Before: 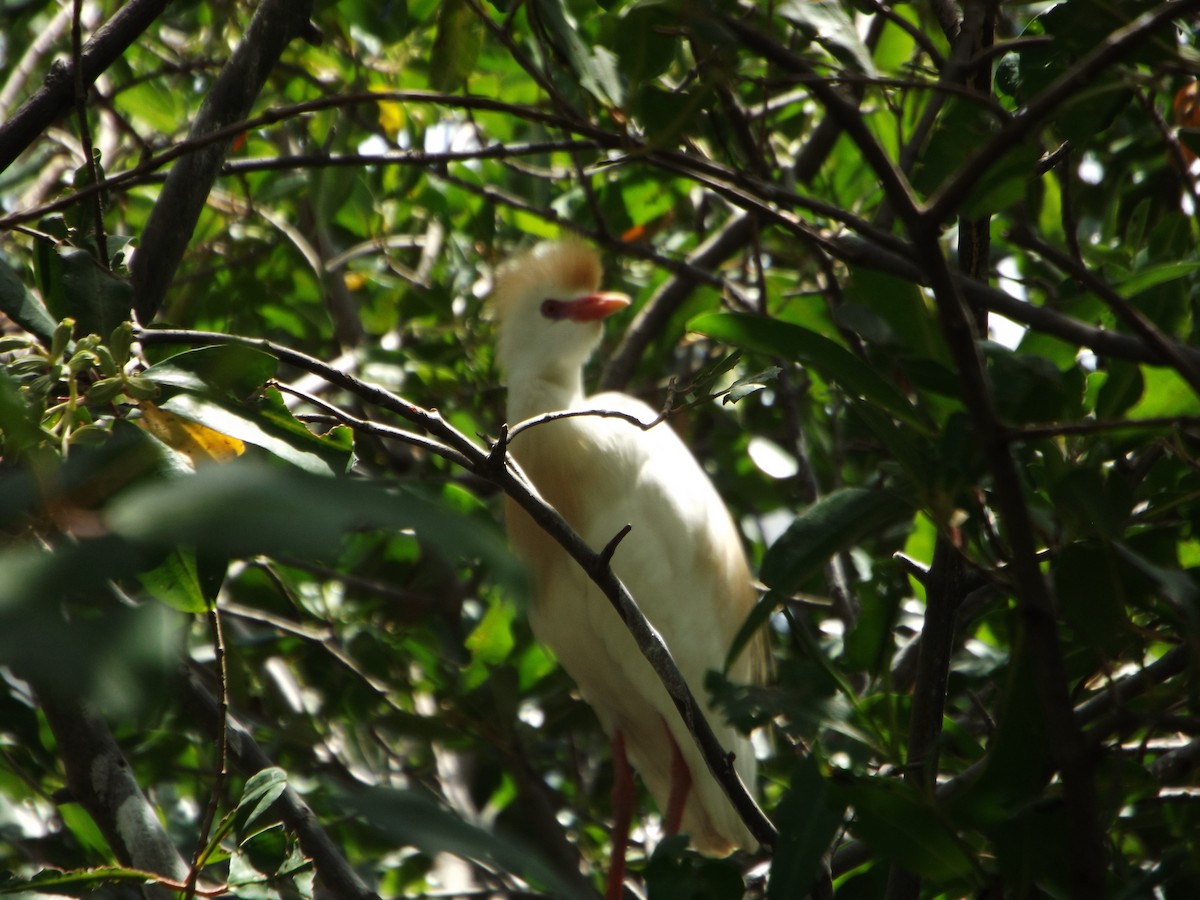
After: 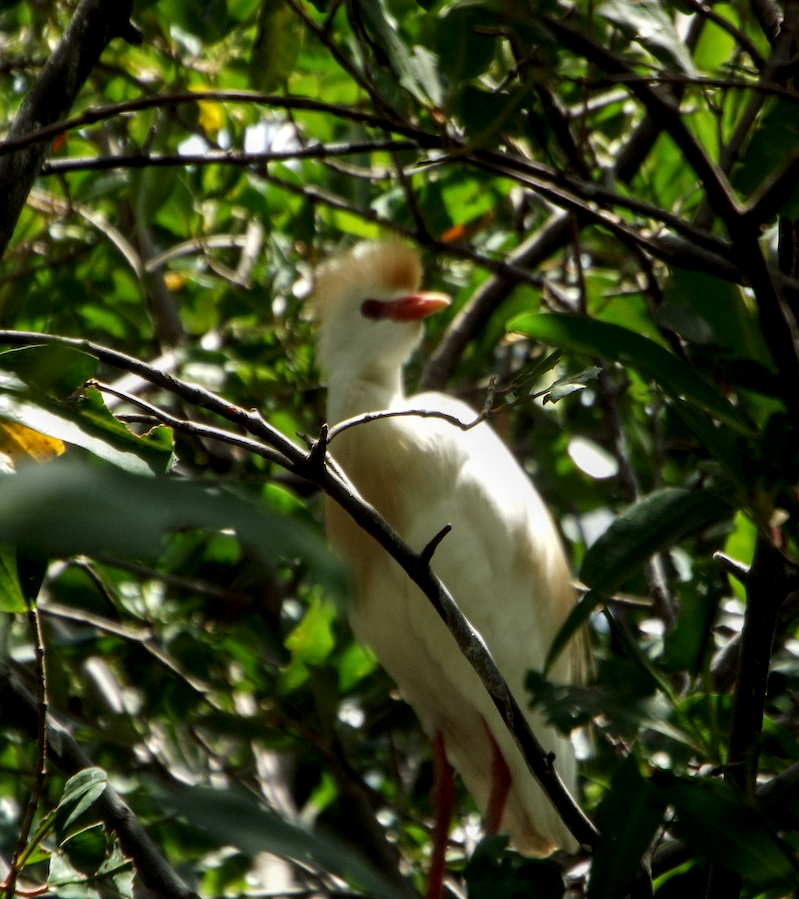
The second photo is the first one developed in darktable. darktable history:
exposure: black level correction 0.005, exposure 0.004 EV, compensate highlight preservation false
crop and rotate: left 15.073%, right 18.311%
local contrast: on, module defaults
